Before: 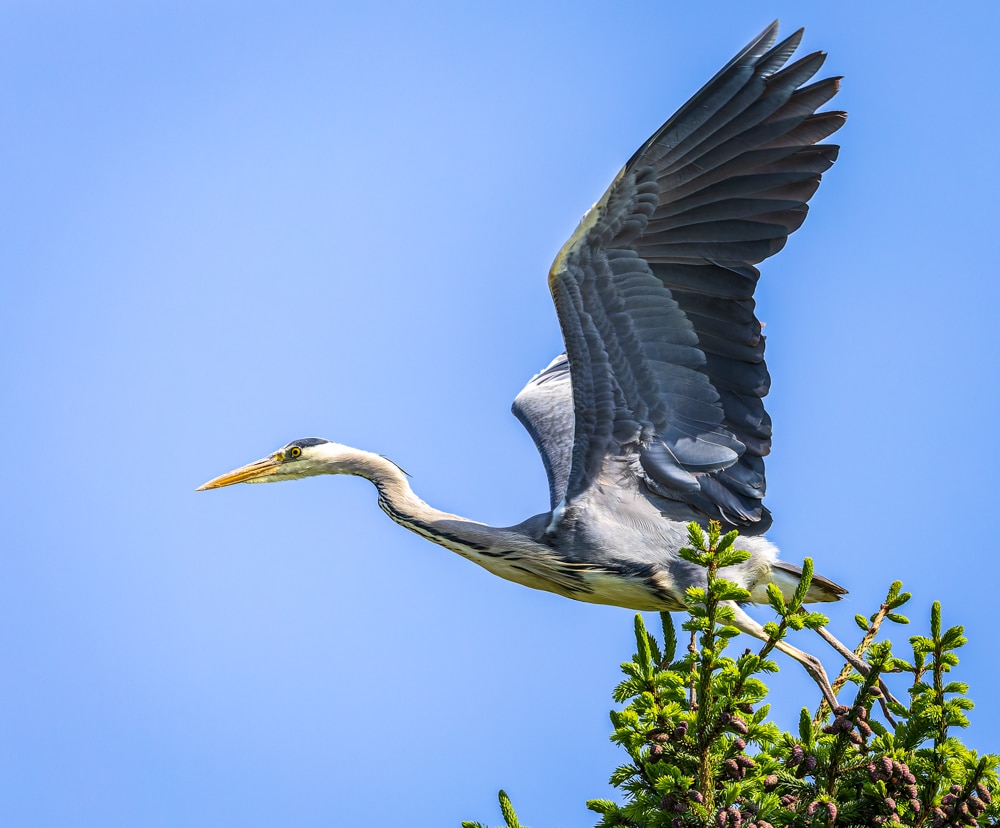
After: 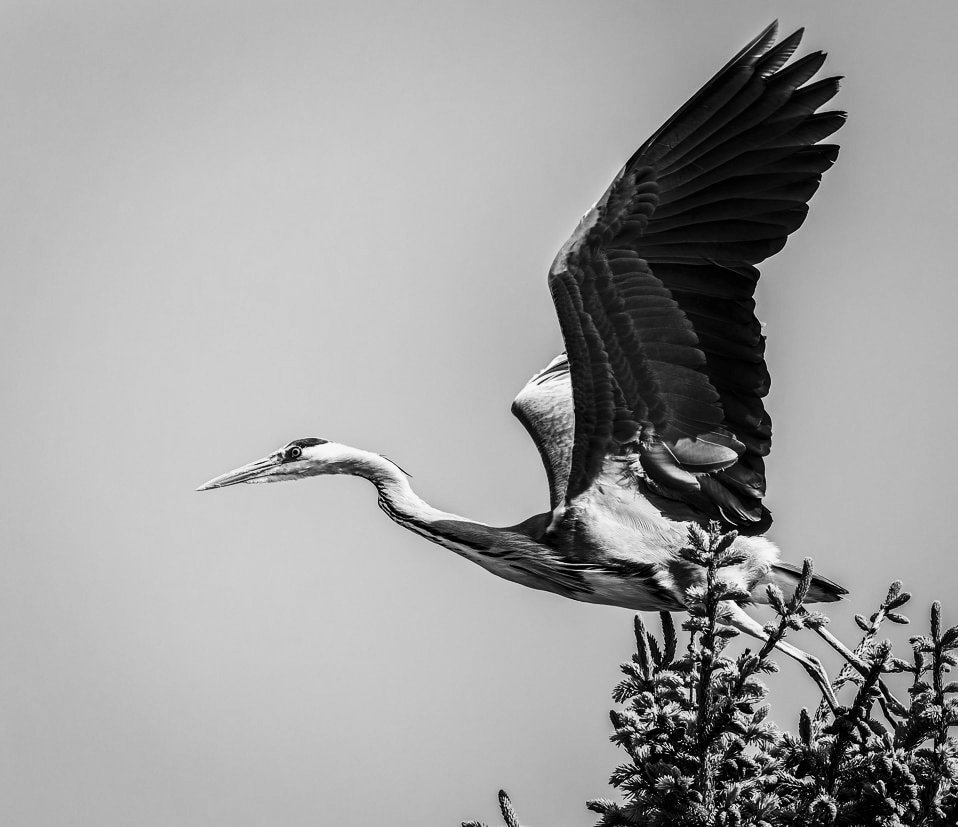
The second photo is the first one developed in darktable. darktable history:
crop: right 4.126%, bottom 0.031%
exposure: black level correction 0.006, exposure -0.226 EV, compensate highlight preservation false
contrast brightness saturation: contrast 0.32, brightness -0.08, saturation 0.17
monochrome: on, module defaults
